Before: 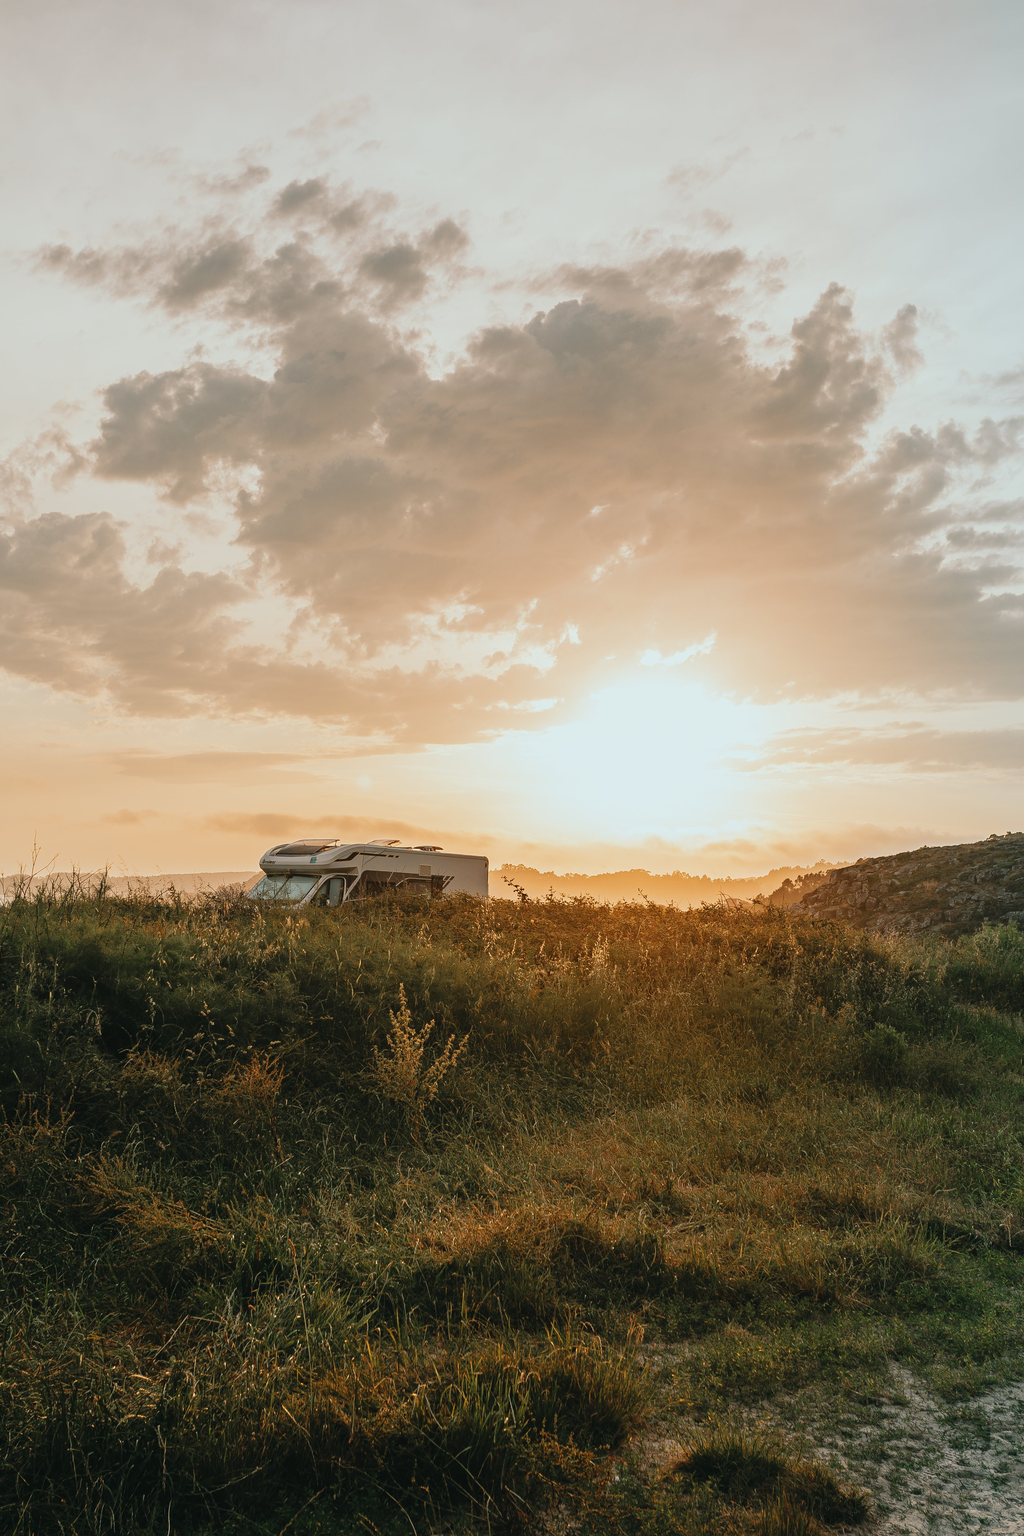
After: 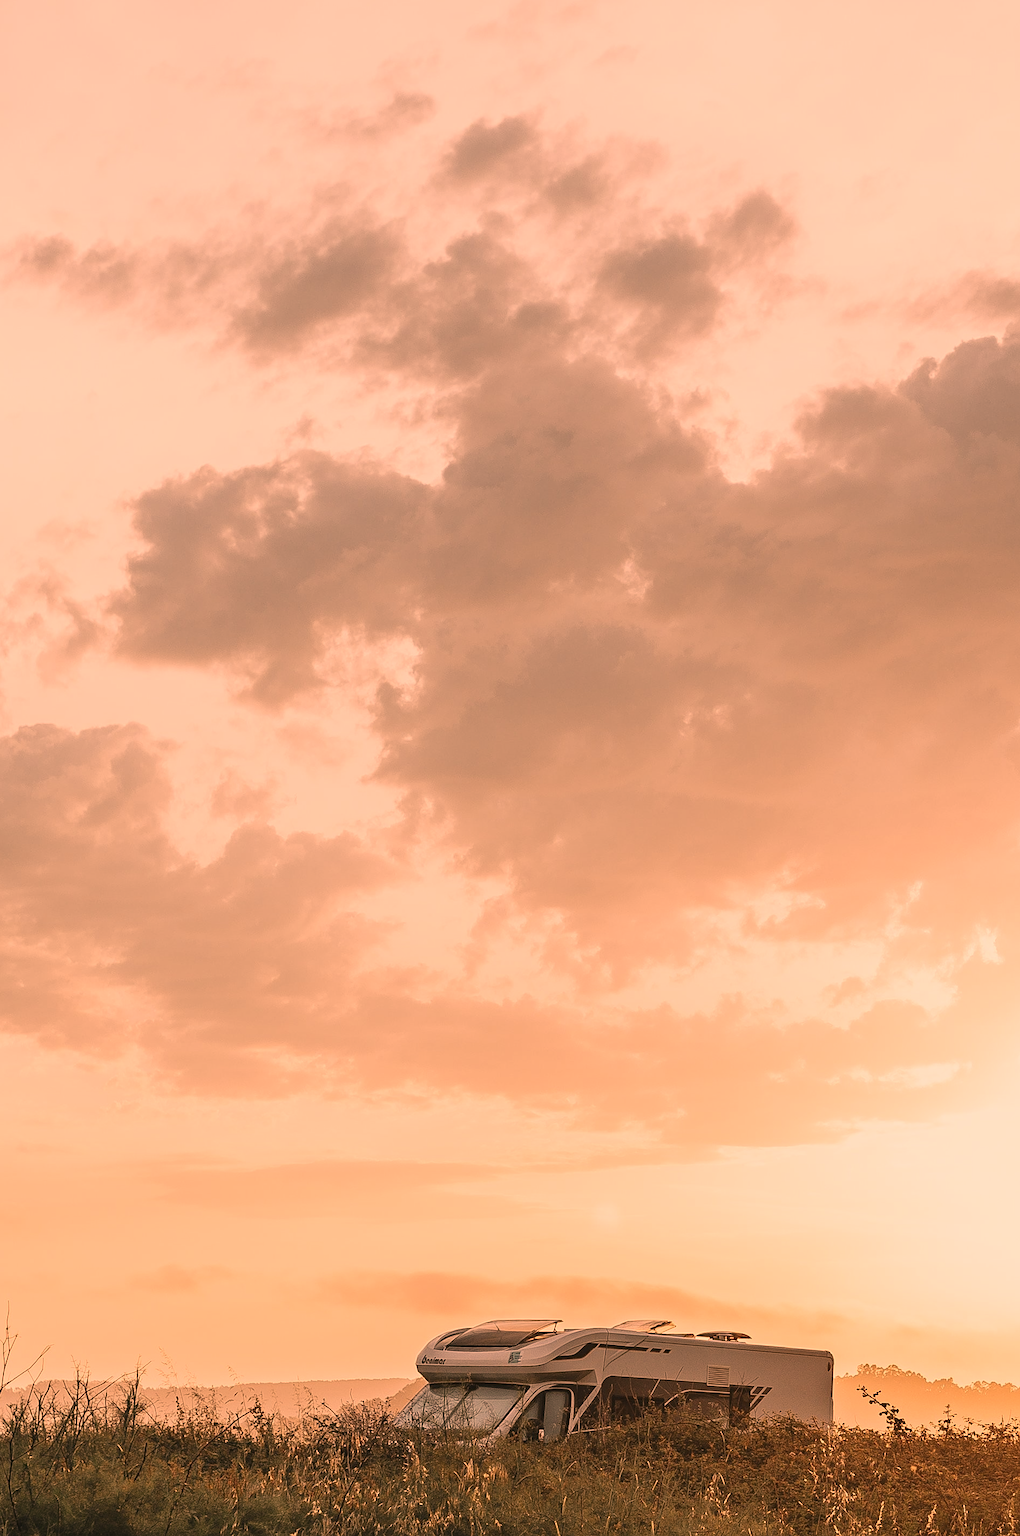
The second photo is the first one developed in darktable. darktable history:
crop and rotate: left 3.047%, top 7.509%, right 42.236%, bottom 37.598%
sharpen: amount 0.2
color correction: highlights a* 40, highlights b* 40, saturation 0.69
shadows and highlights: shadows 0, highlights 40
